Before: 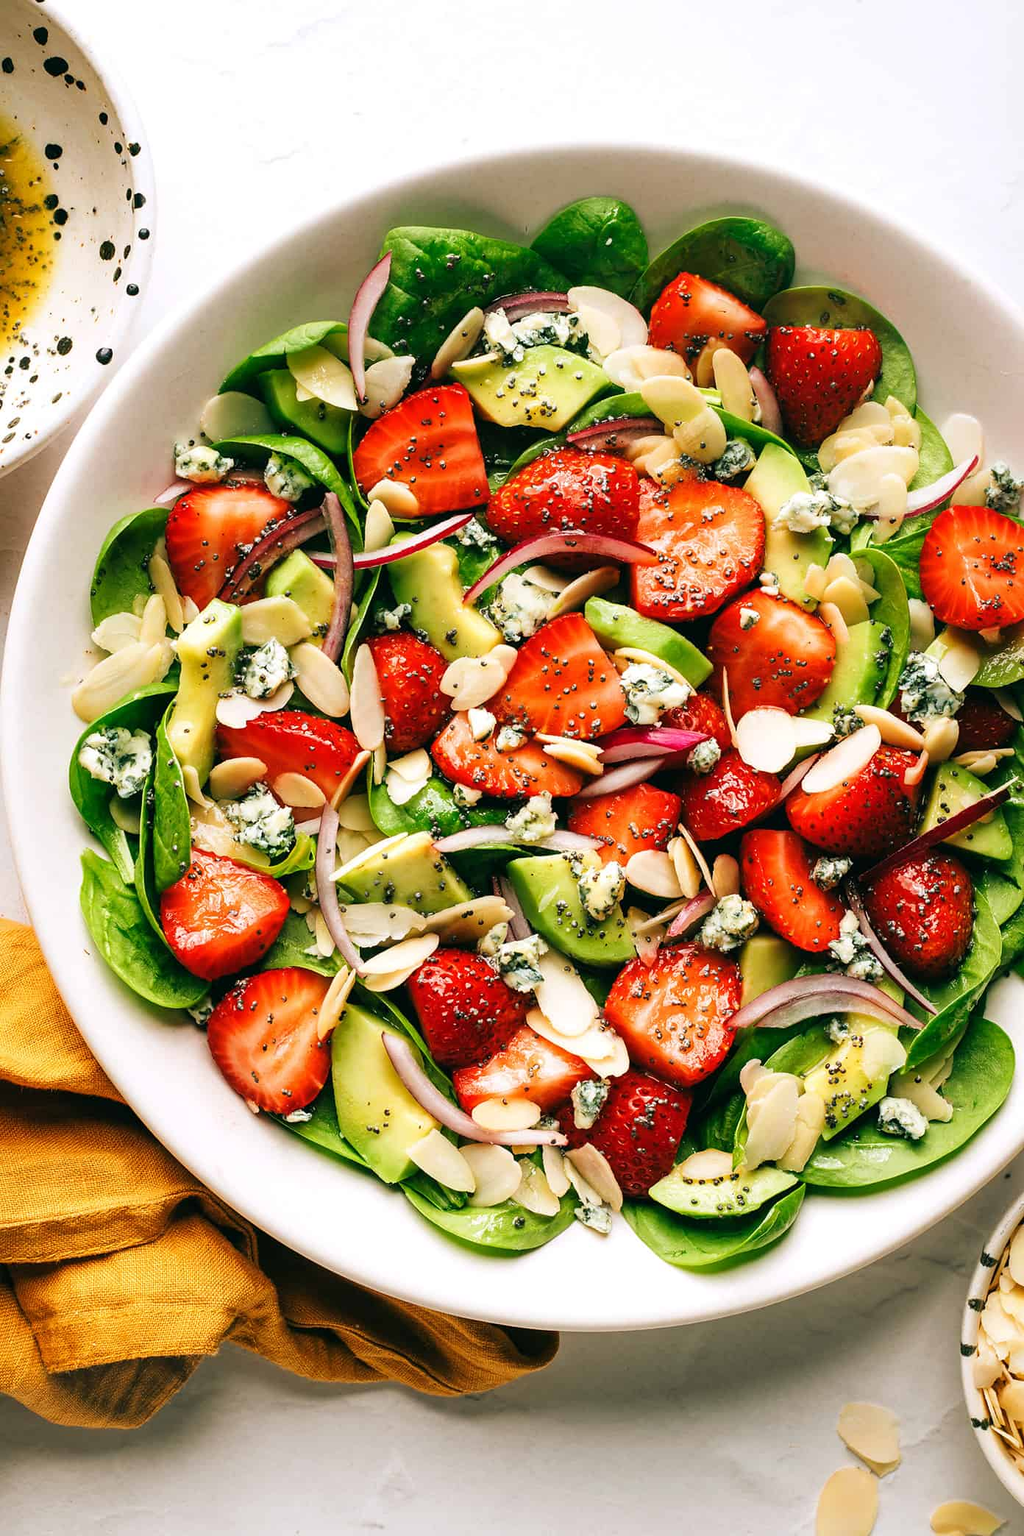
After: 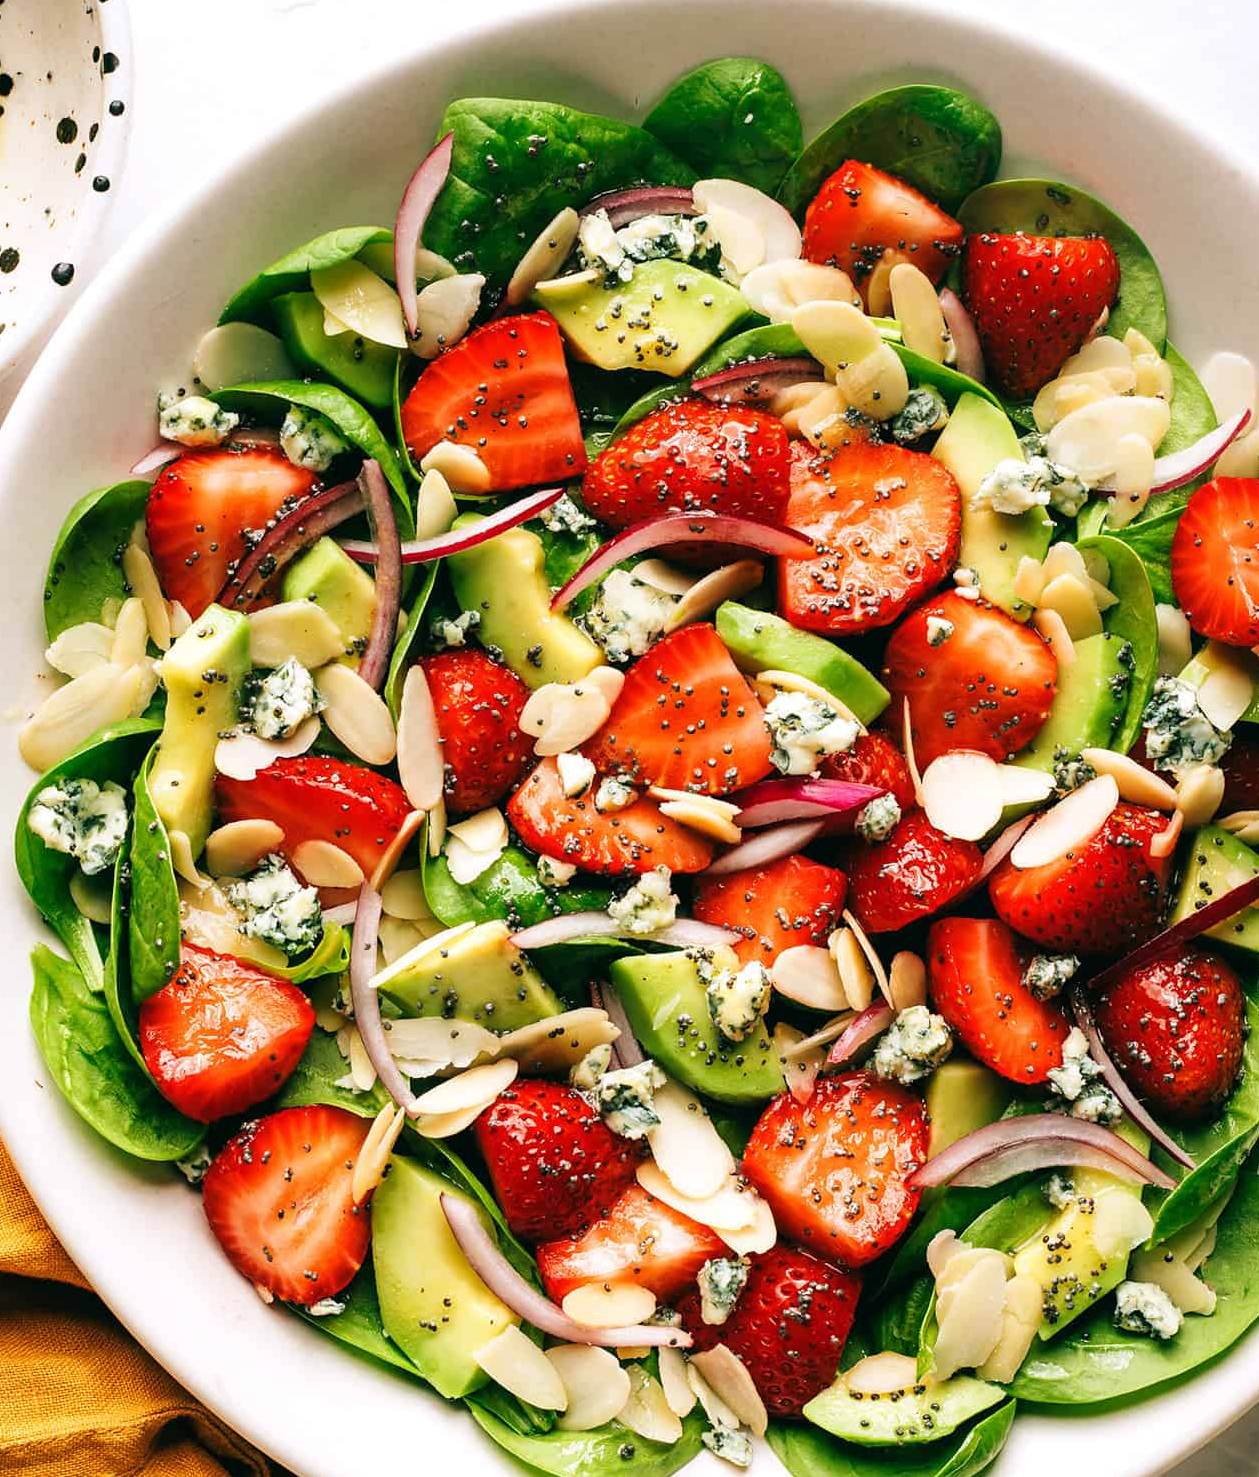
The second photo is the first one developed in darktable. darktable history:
crop: left 5.704%, top 10.06%, right 3.821%, bottom 19.18%
